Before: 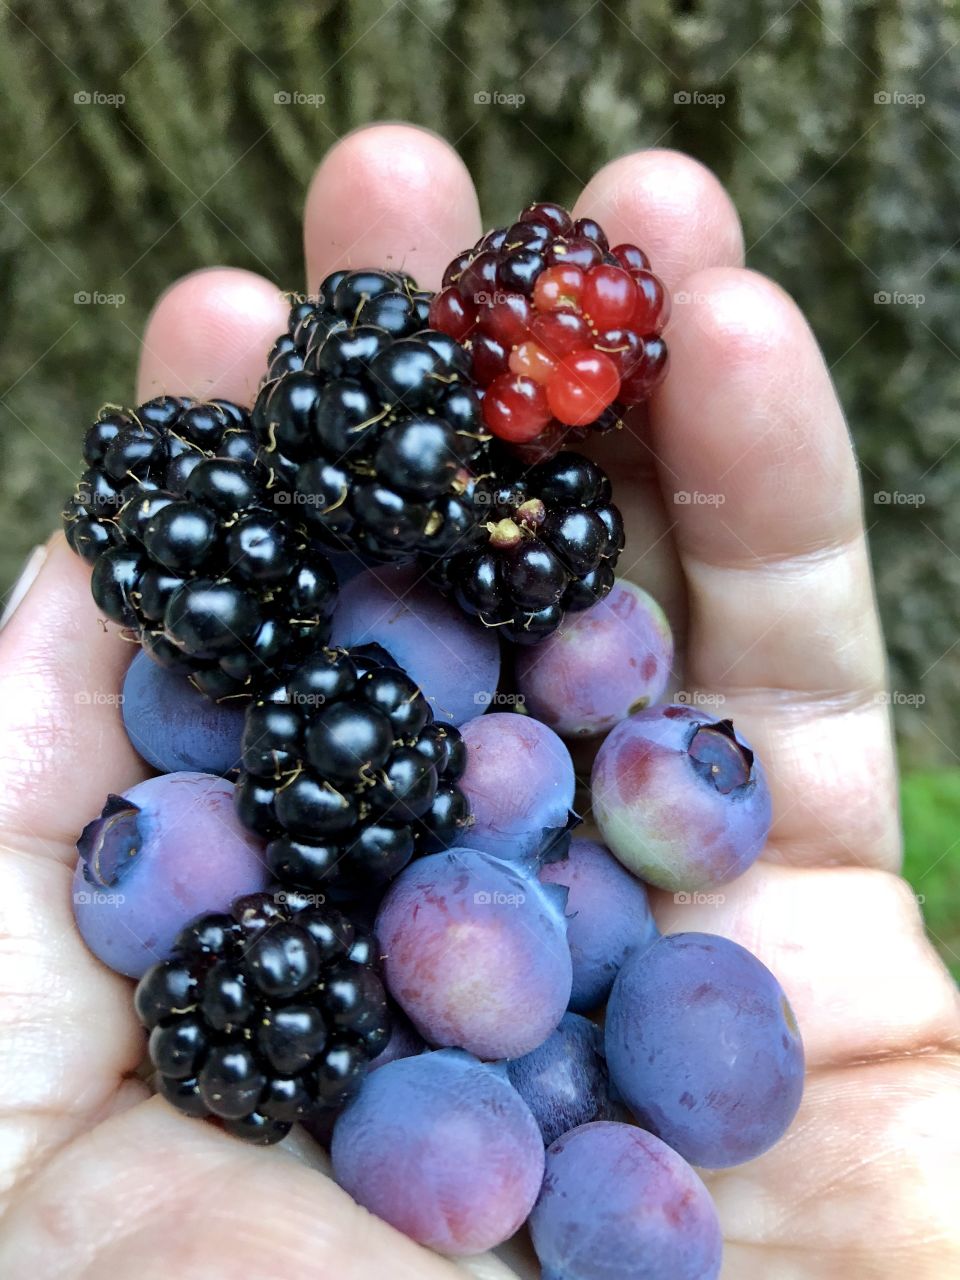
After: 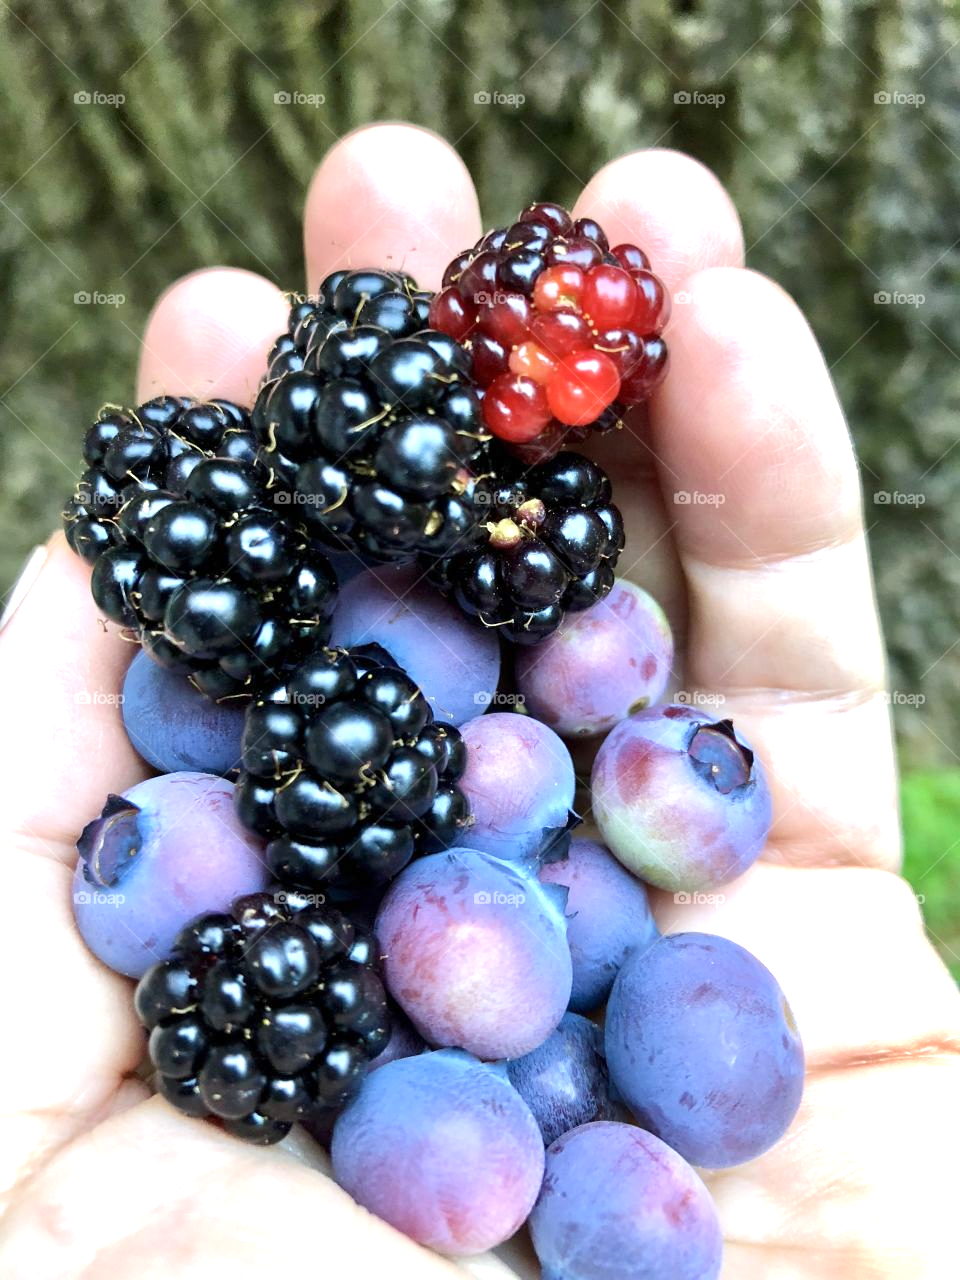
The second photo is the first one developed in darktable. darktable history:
exposure: exposure 0.804 EV, compensate exposure bias true, compensate highlight preservation false
